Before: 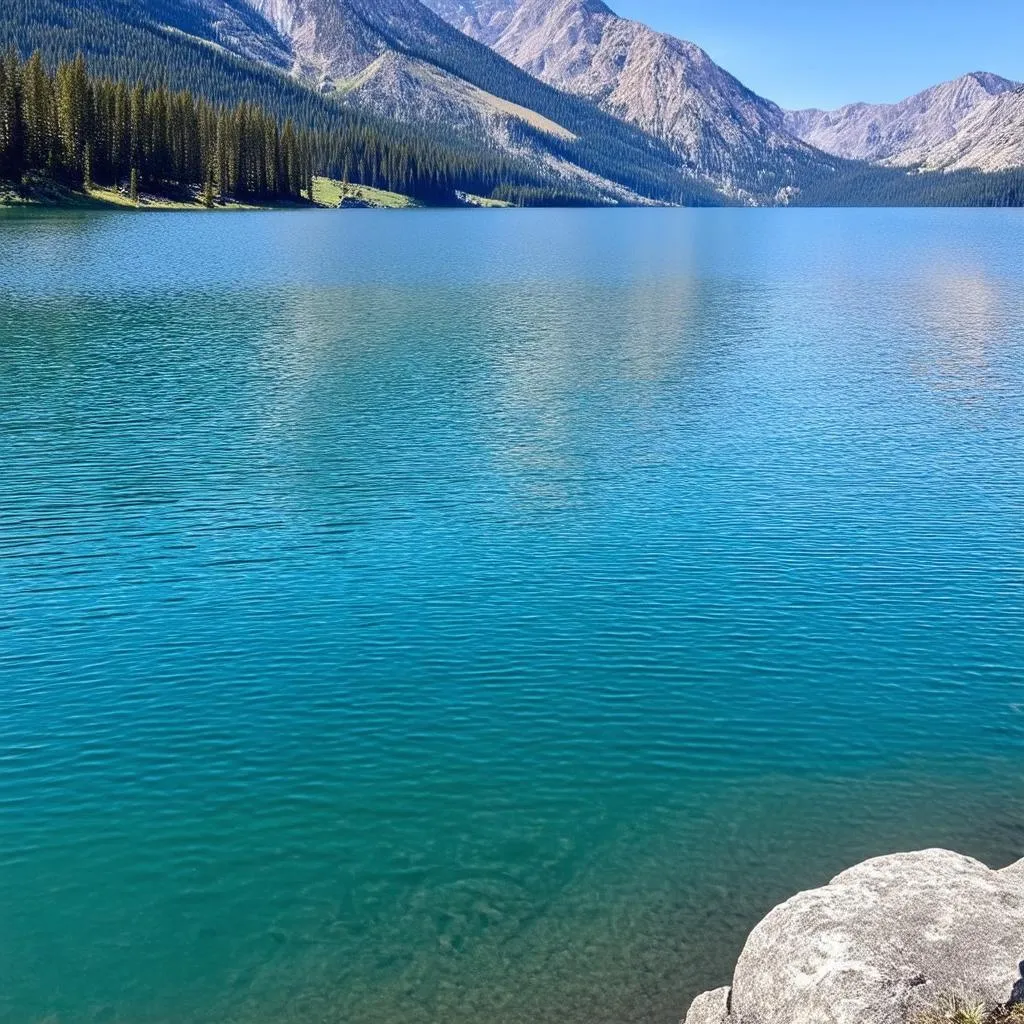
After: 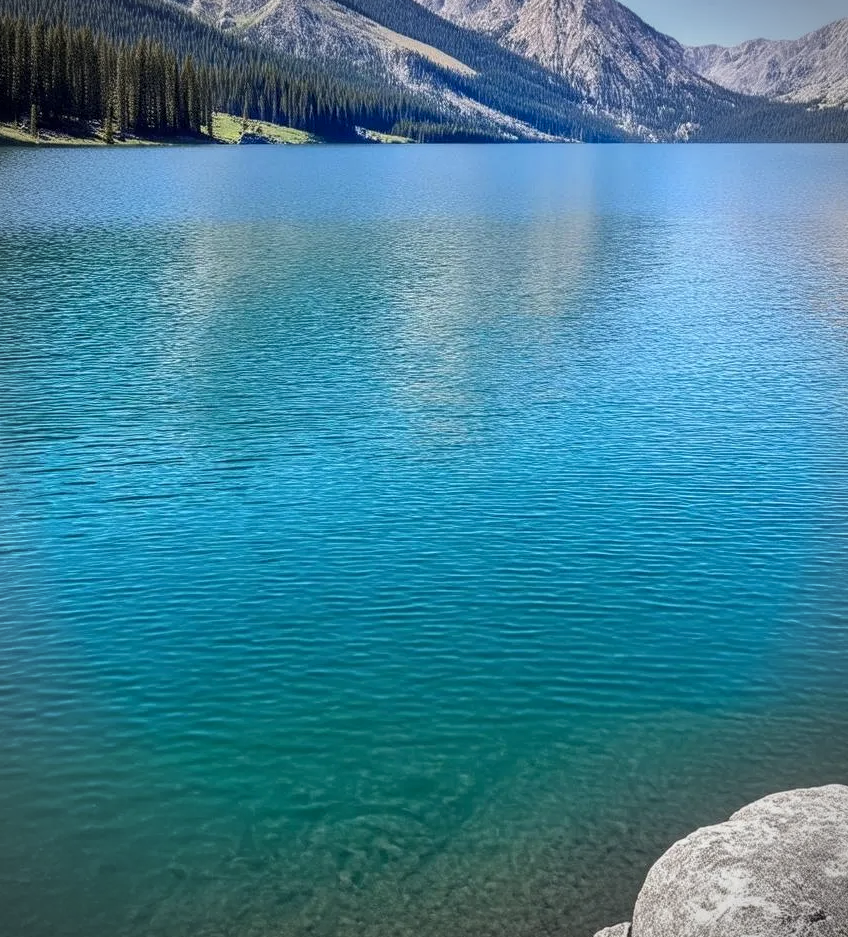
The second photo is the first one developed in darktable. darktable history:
local contrast: on, module defaults
crop: left 9.807%, top 6.259%, right 7.334%, bottom 2.177%
vignetting: on, module defaults
